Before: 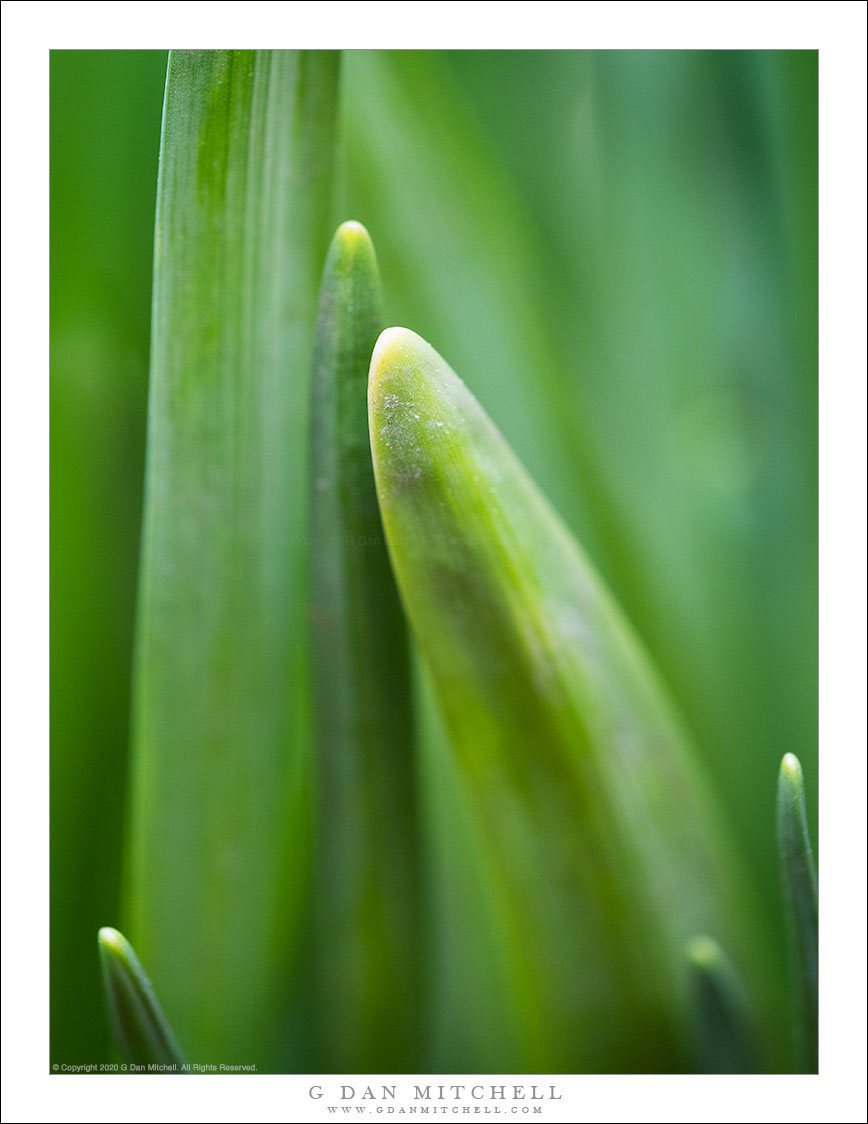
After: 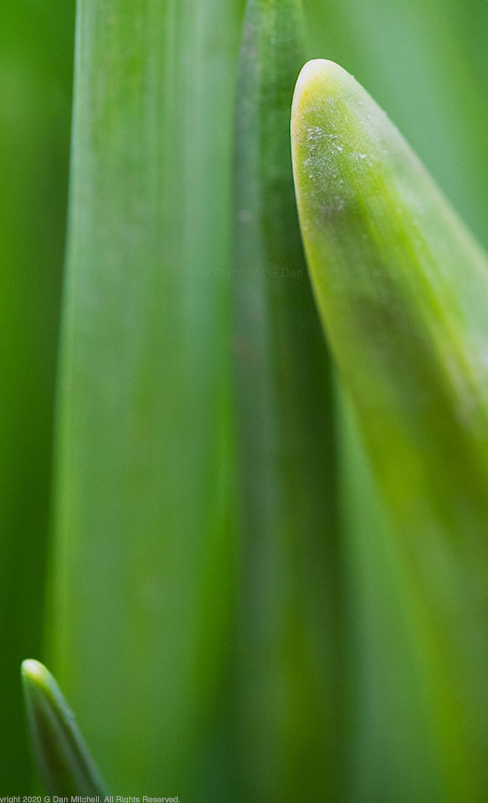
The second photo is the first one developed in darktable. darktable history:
crop: left 8.966%, top 23.852%, right 34.699%, bottom 4.703%
color balance rgb: contrast -10%
